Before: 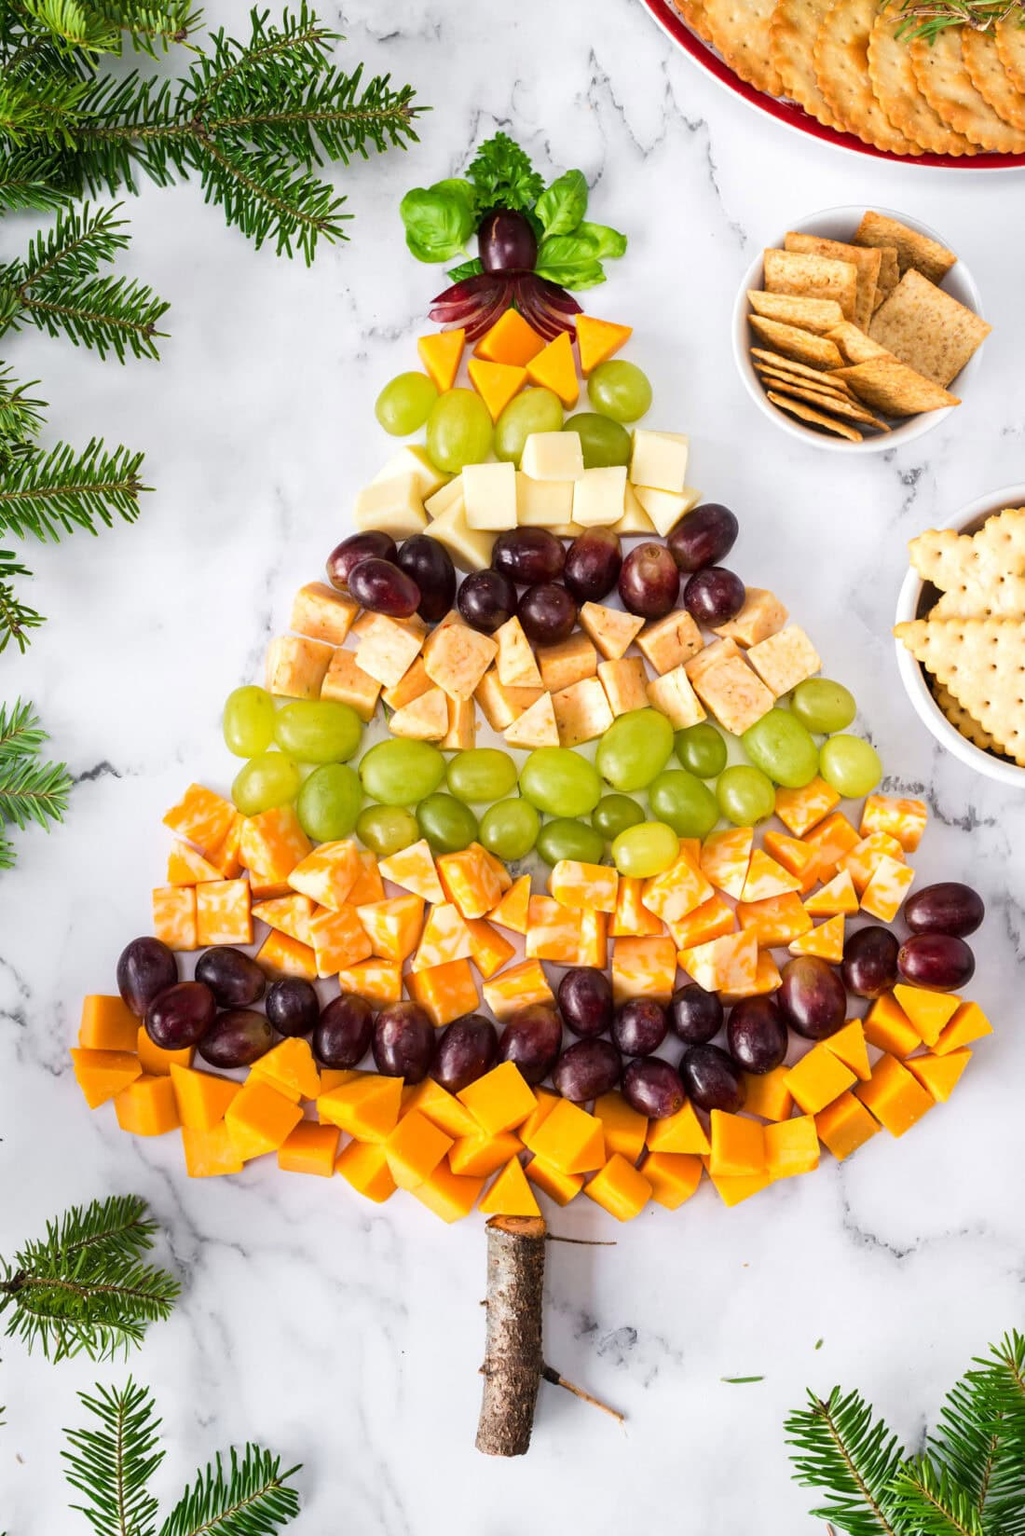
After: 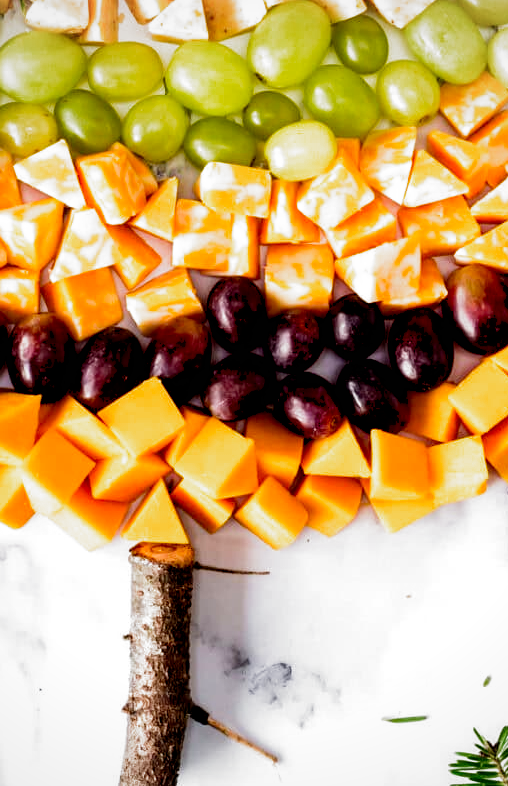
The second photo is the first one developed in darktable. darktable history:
crop: left 35.723%, top 46.21%, right 18.094%, bottom 6.07%
vignetting: brightness -0.192, saturation -0.294, unbound false
filmic rgb: black relative exposure -8.18 EV, white relative exposure 2.2 EV, target white luminance 99.932%, hardness 7.15, latitude 74.72%, contrast 1.323, highlights saturation mix -1.79%, shadows ↔ highlights balance 30.65%, add noise in highlights 0.002, preserve chrominance no, color science v3 (2019), use custom middle-gray values true, contrast in highlights soft
exposure: black level correction 0.013, compensate exposure bias true, compensate highlight preservation false
